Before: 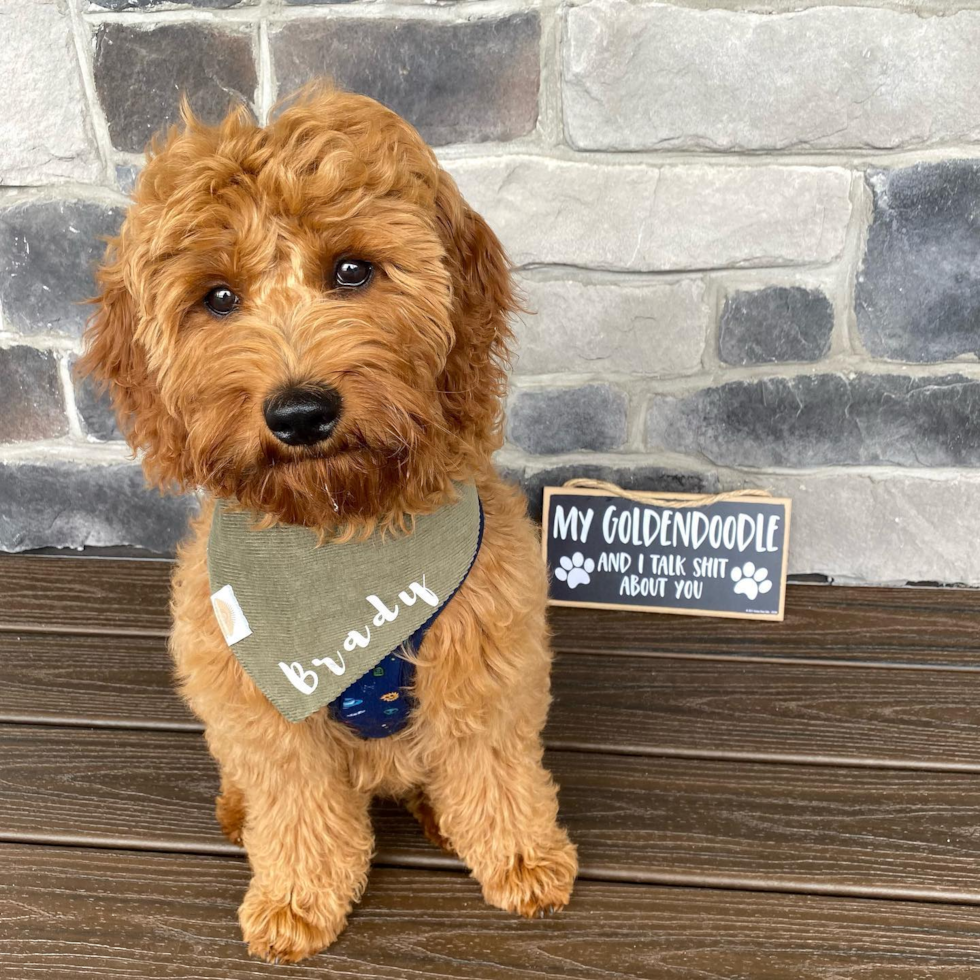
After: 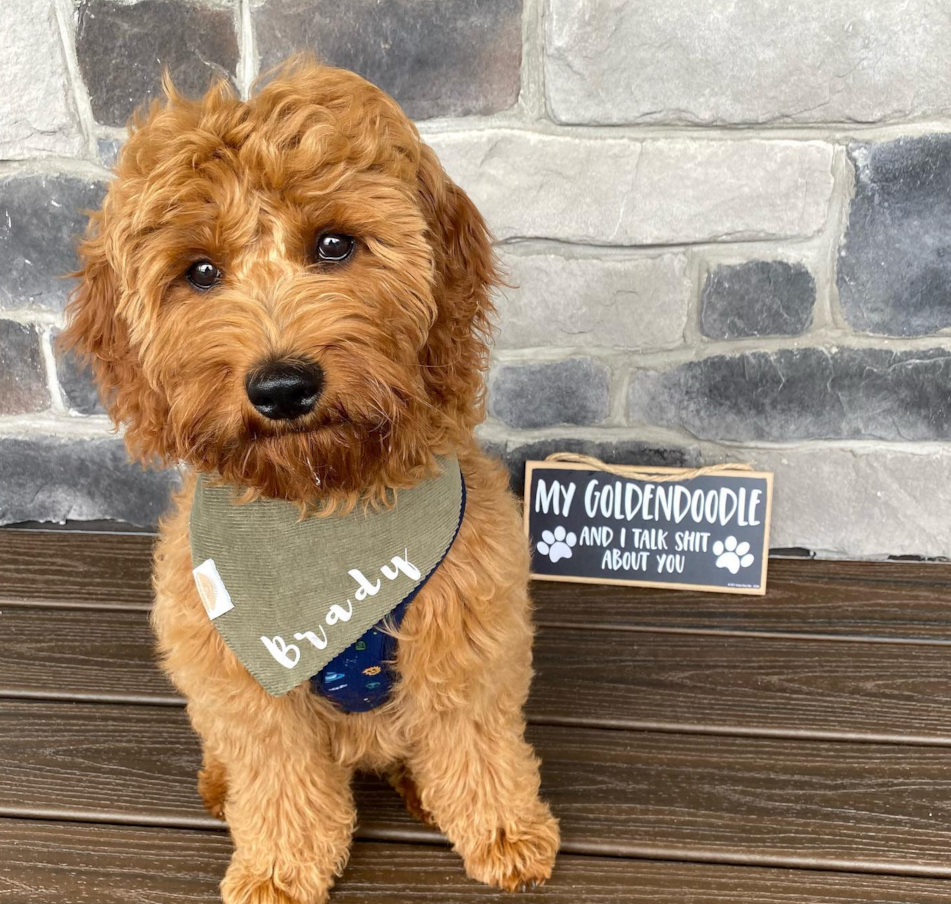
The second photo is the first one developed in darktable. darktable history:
crop: left 1.862%, top 2.747%, right 1.009%, bottom 4.987%
